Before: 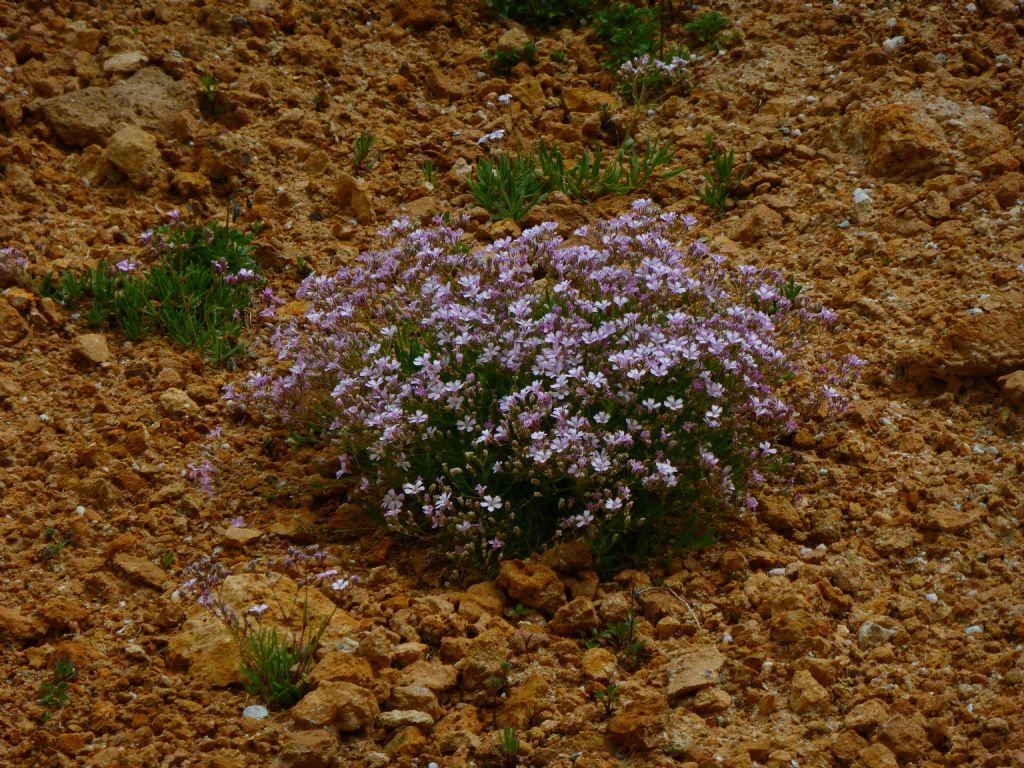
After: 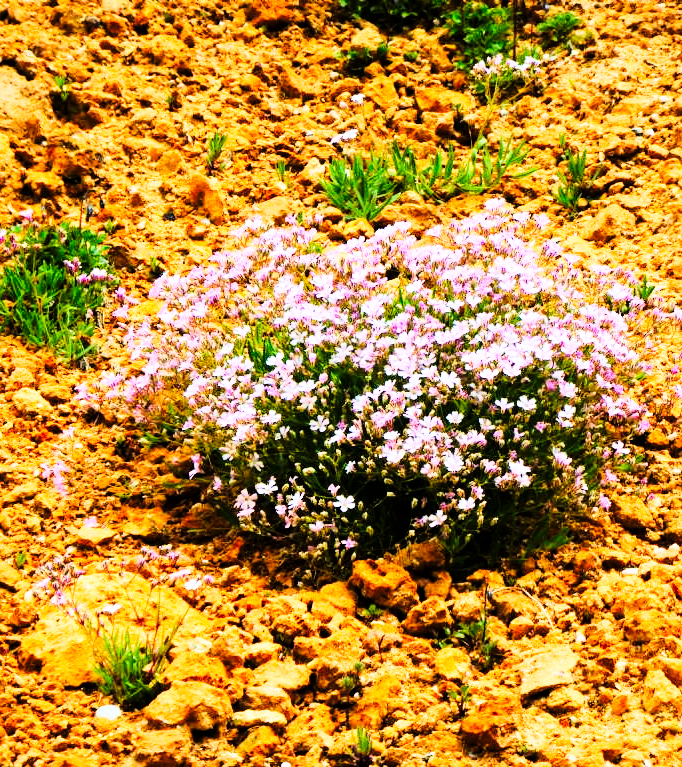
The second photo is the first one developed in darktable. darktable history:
crop and rotate: left 14.356%, right 18.966%
tone curve: curves: ch0 [(0, 0) (0.004, 0) (0.133, 0.071) (0.325, 0.456) (0.832, 0.957) (1, 1)], color space Lab, linked channels, preserve colors none
exposure: black level correction 0.001, exposure 0.5 EV, compensate highlight preservation false
base curve: curves: ch0 [(0, 0) (0.018, 0.026) (0.143, 0.37) (0.33, 0.731) (0.458, 0.853) (0.735, 0.965) (0.905, 0.986) (1, 1)], preserve colors none
